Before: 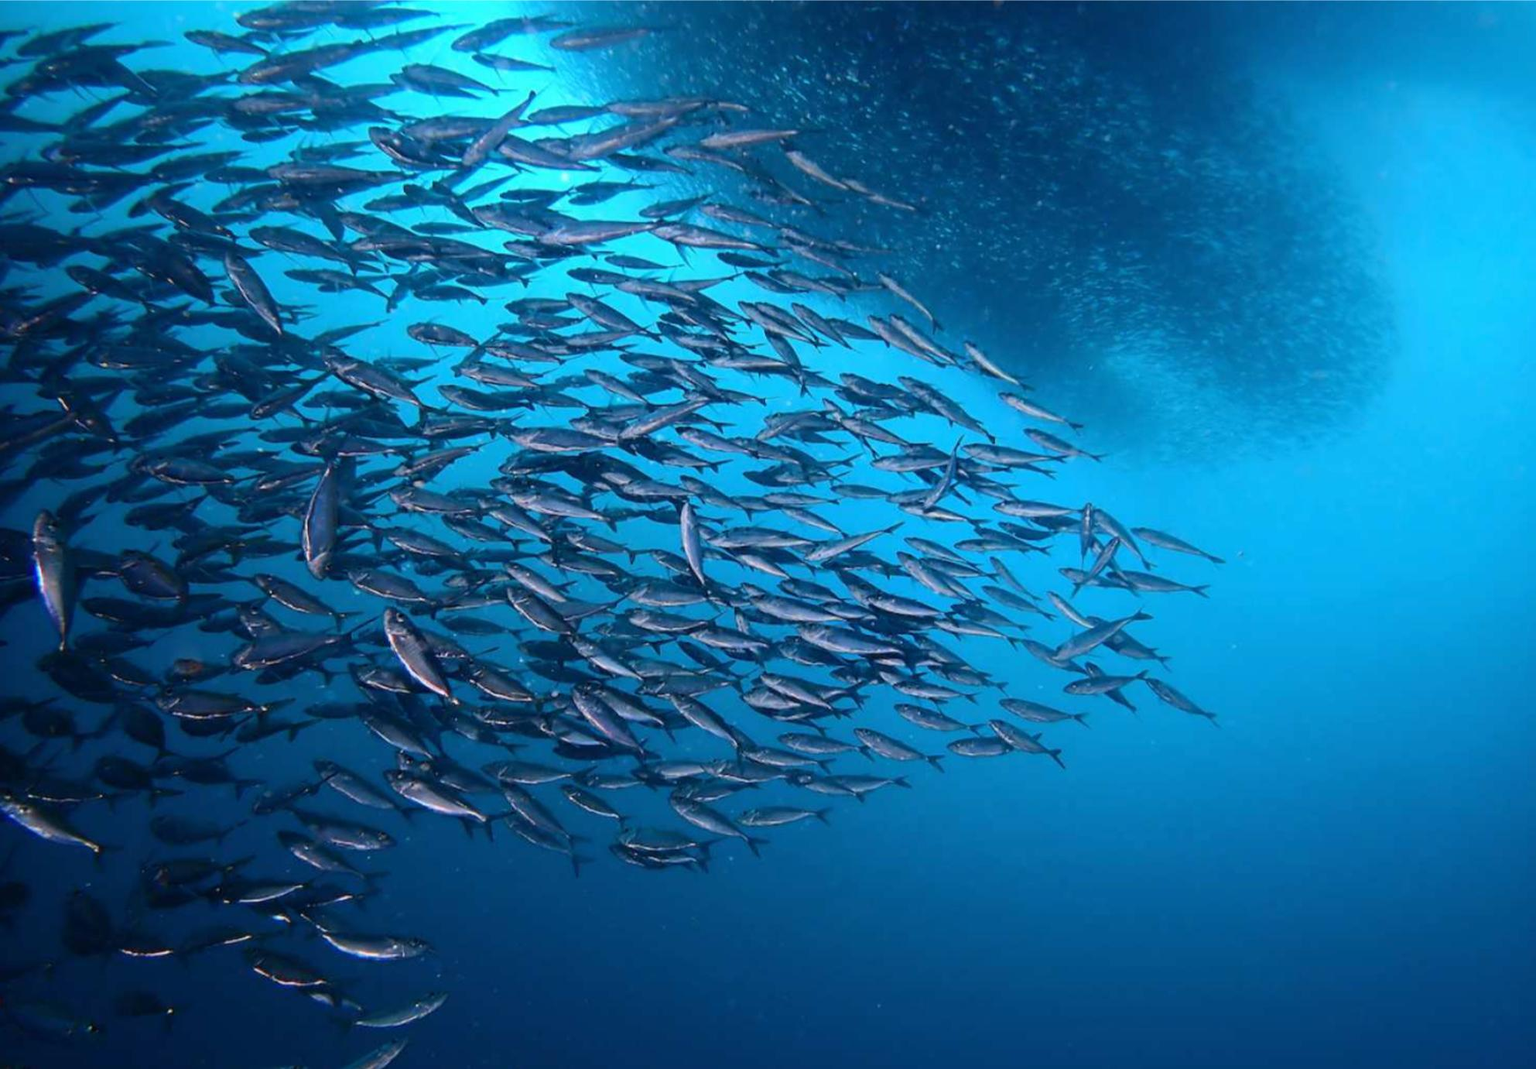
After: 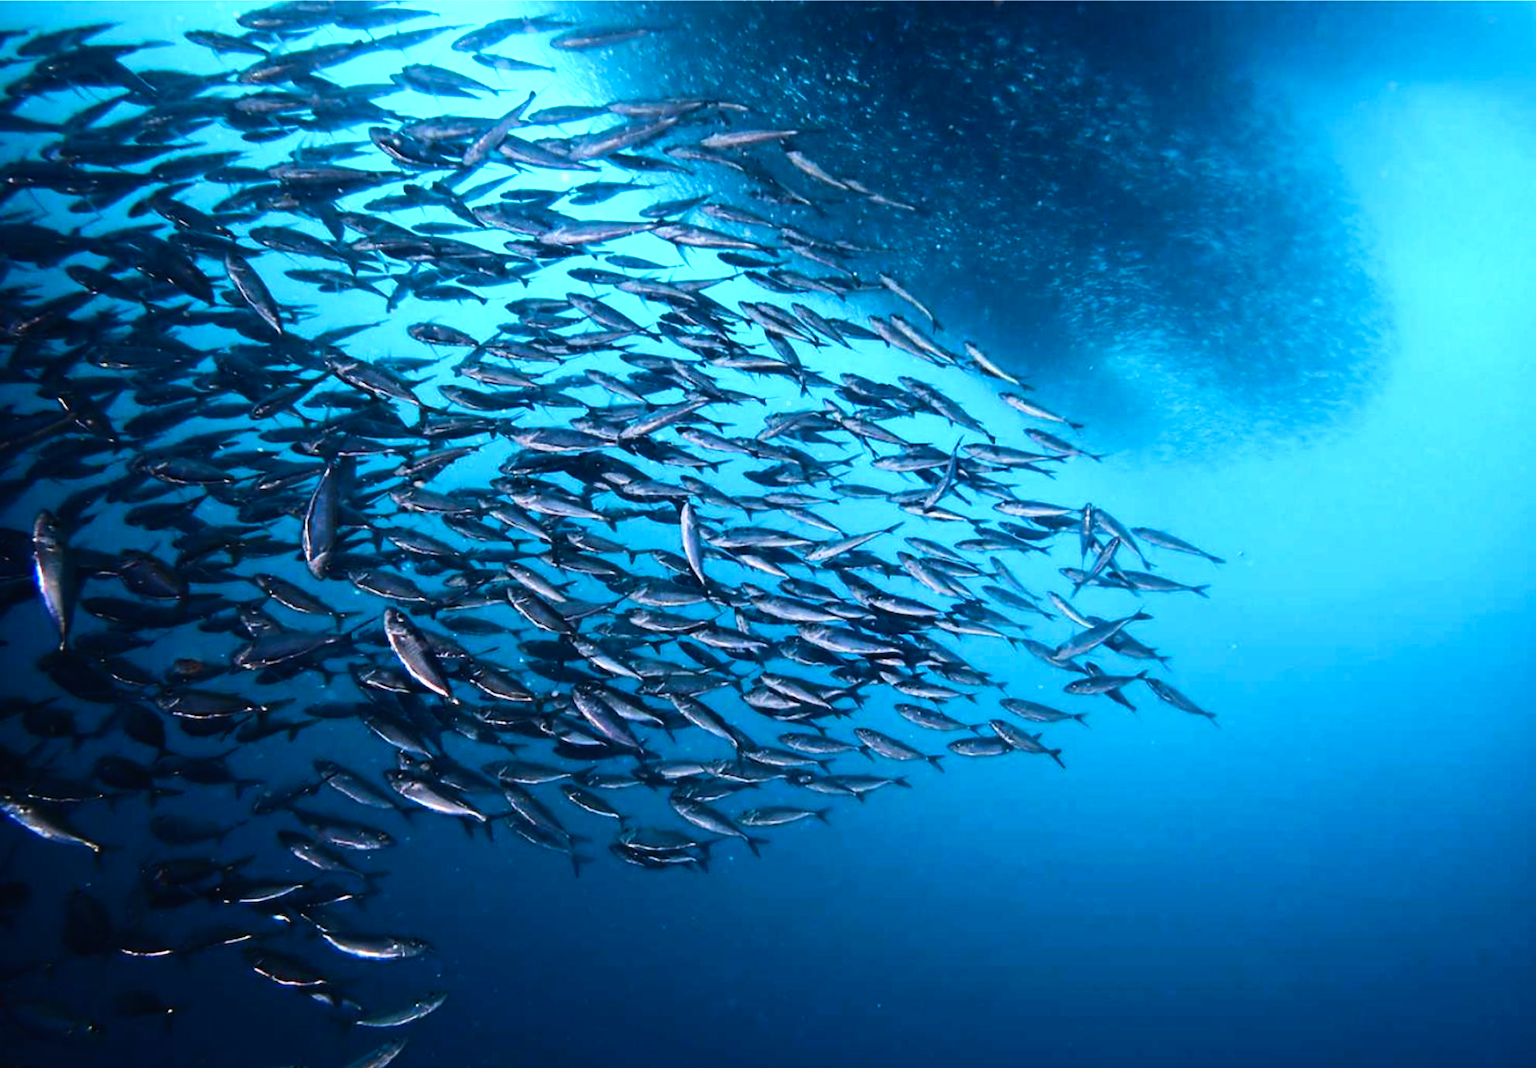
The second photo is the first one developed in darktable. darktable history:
tone curve: curves: ch0 [(0, 0) (0.003, 0.01) (0.011, 0.015) (0.025, 0.023) (0.044, 0.037) (0.069, 0.055) (0.1, 0.08) (0.136, 0.114) (0.177, 0.155) (0.224, 0.201) (0.277, 0.254) (0.335, 0.319) (0.399, 0.387) (0.468, 0.459) (0.543, 0.544) (0.623, 0.634) (0.709, 0.731) (0.801, 0.827) (0.898, 0.921) (1, 1)], preserve colors none
tone equalizer: -8 EV -0.785 EV, -7 EV -0.739 EV, -6 EV -0.621 EV, -5 EV -0.424 EV, -3 EV 0.379 EV, -2 EV 0.6 EV, -1 EV 0.675 EV, +0 EV 0.78 EV, edges refinement/feathering 500, mask exposure compensation -1.57 EV, preserve details no
